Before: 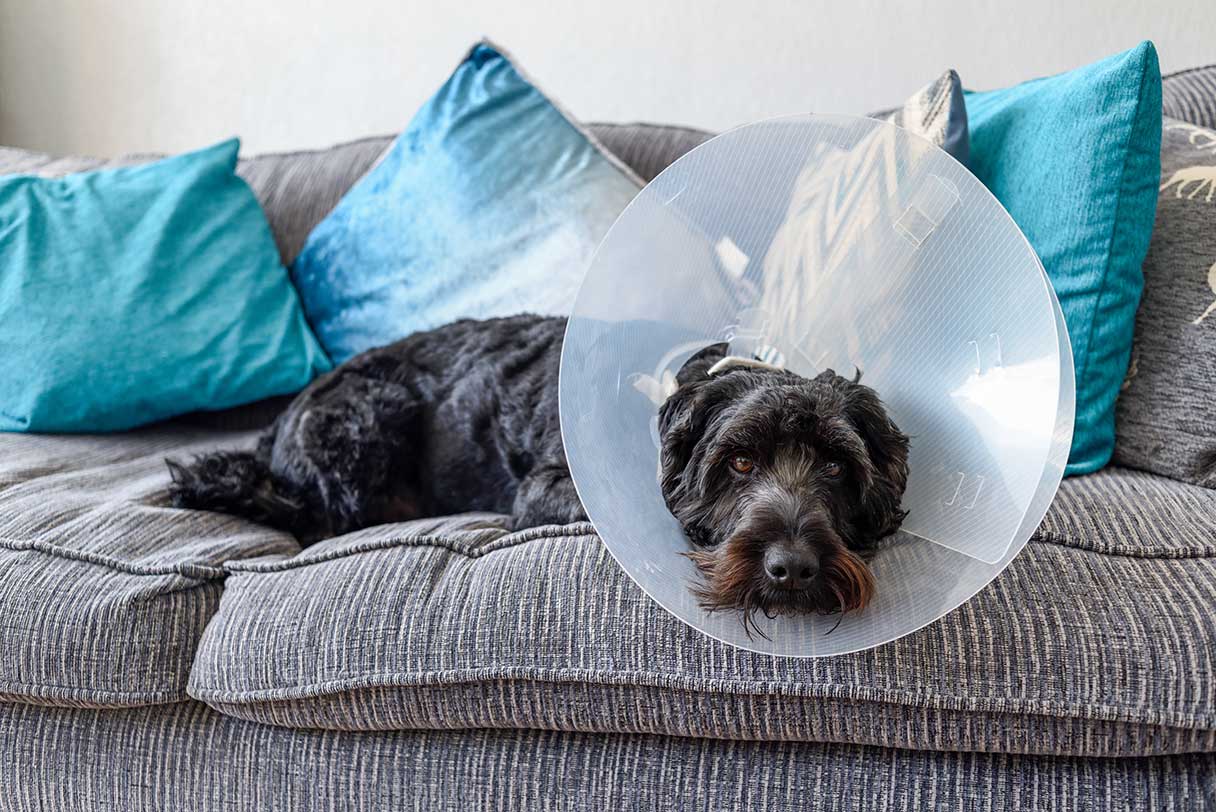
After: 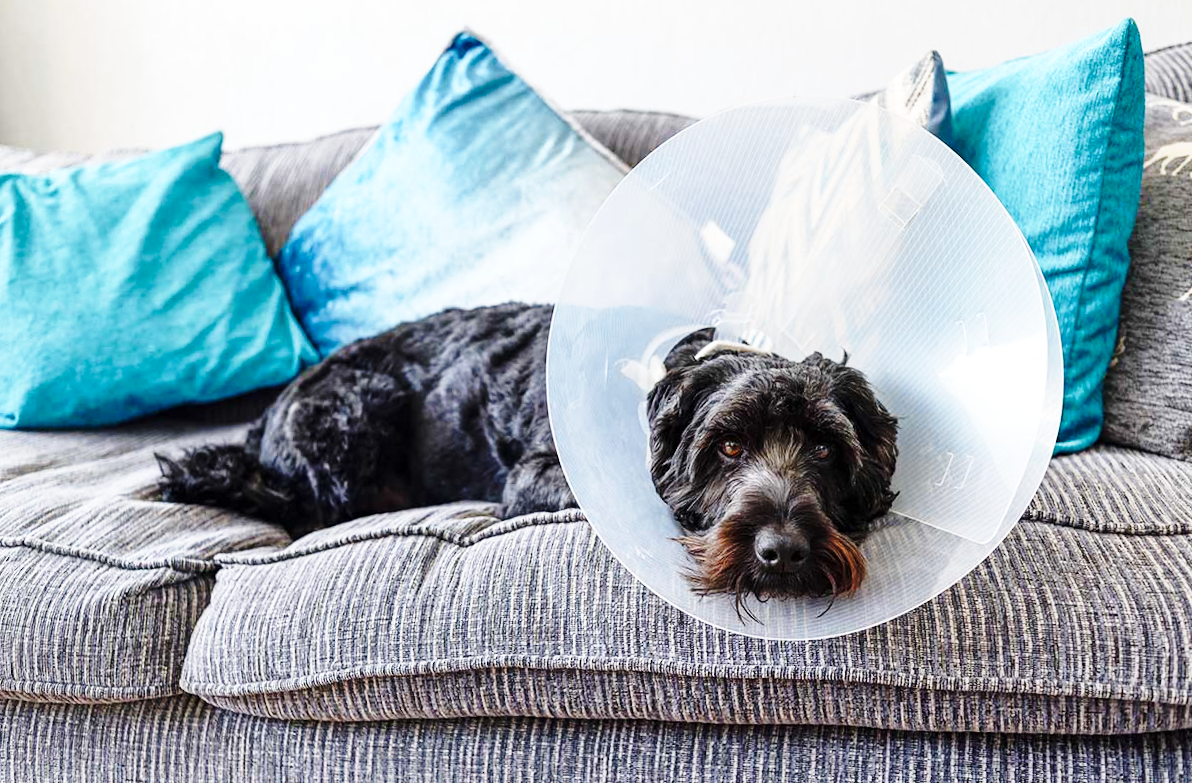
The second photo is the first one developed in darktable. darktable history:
rotate and perspective: rotation -1°, crop left 0.011, crop right 0.989, crop top 0.025, crop bottom 0.975
base curve: curves: ch0 [(0, 0) (0.036, 0.037) (0.121, 0.228) (0.46, 0.76) (0.859, 0.983) (1, 1)], preserve colors none
crop: left 0.434%, top 0.485%, right 0.244%, bottom 0.386%
